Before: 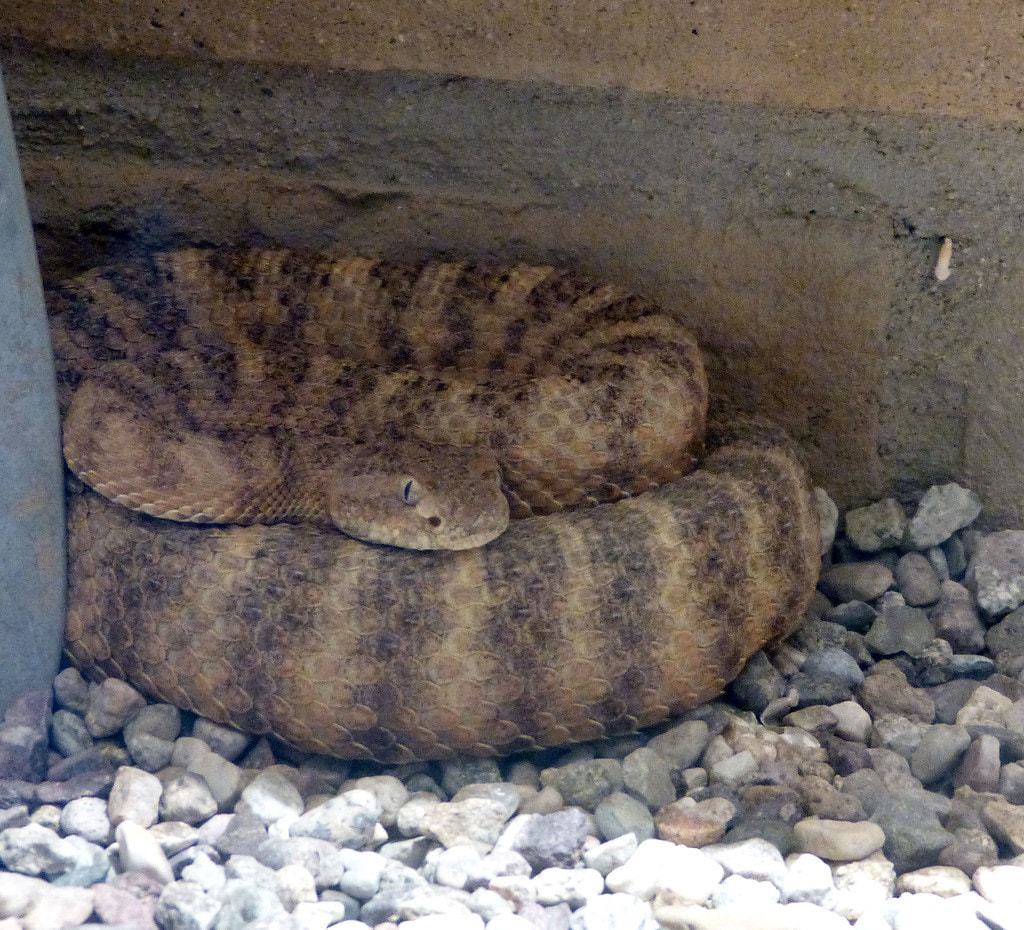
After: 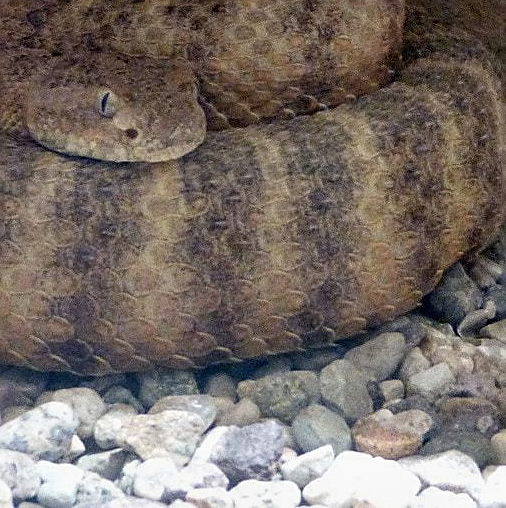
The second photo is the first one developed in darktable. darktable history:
sharpen: on, module defaults
crop: left 29.672%, top 41.786%, right 20.851%, bottom 3.487%
local contrast: detail 110%
grain: coarseness 0.09 ISO
